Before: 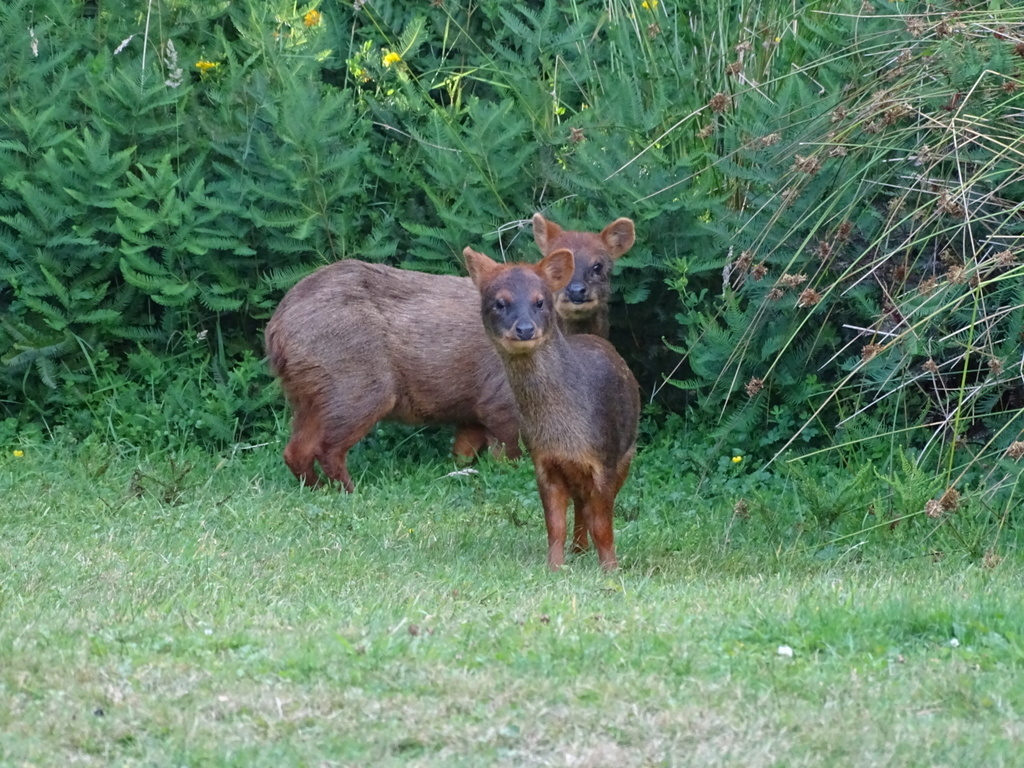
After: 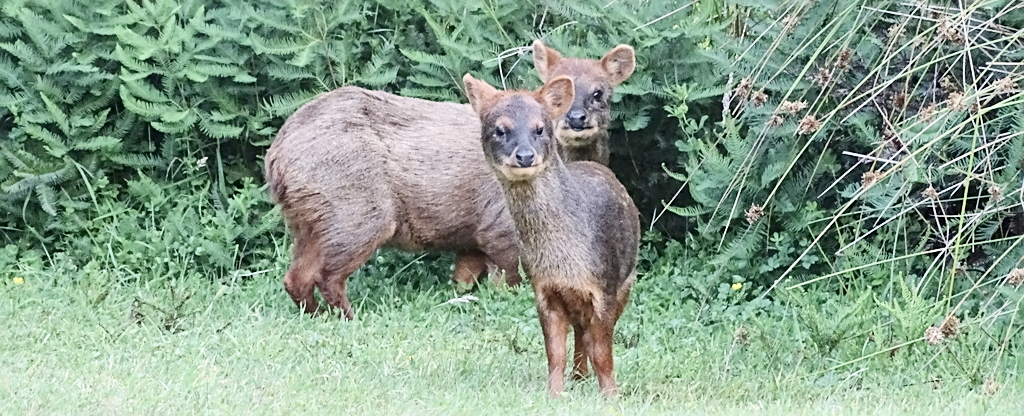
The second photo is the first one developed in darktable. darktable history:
contrast brightness saturation: contrast 0.249, saturation -0.306
crop and rotate: top 22.589%, bottom 23.234%
sharpen: on, module defaults
exposure: black level correction 0, exposure 1.514 EV, compensate highlight preservation false
local contrast: mode bilateral grid, contrast 21, coarseness 51, detail 130%, midtone range 0.2
filmic rgb: middle gray luminance 4.2%, black relative exposure -12.93 EV, white relative exposure 5.02 EV, target black luminance 0%, hardness 5.19, latitude 59.64%, contrast 0.764, highlights saturation mix 3.52%, shadows ↔ highlights balance 26.25%
